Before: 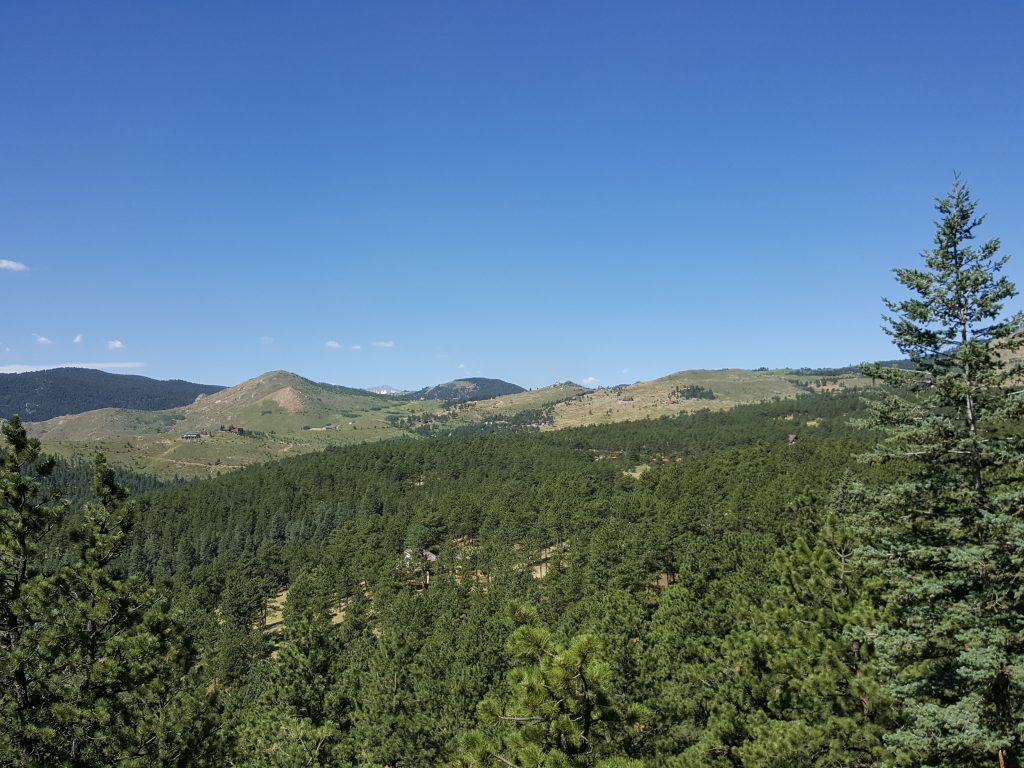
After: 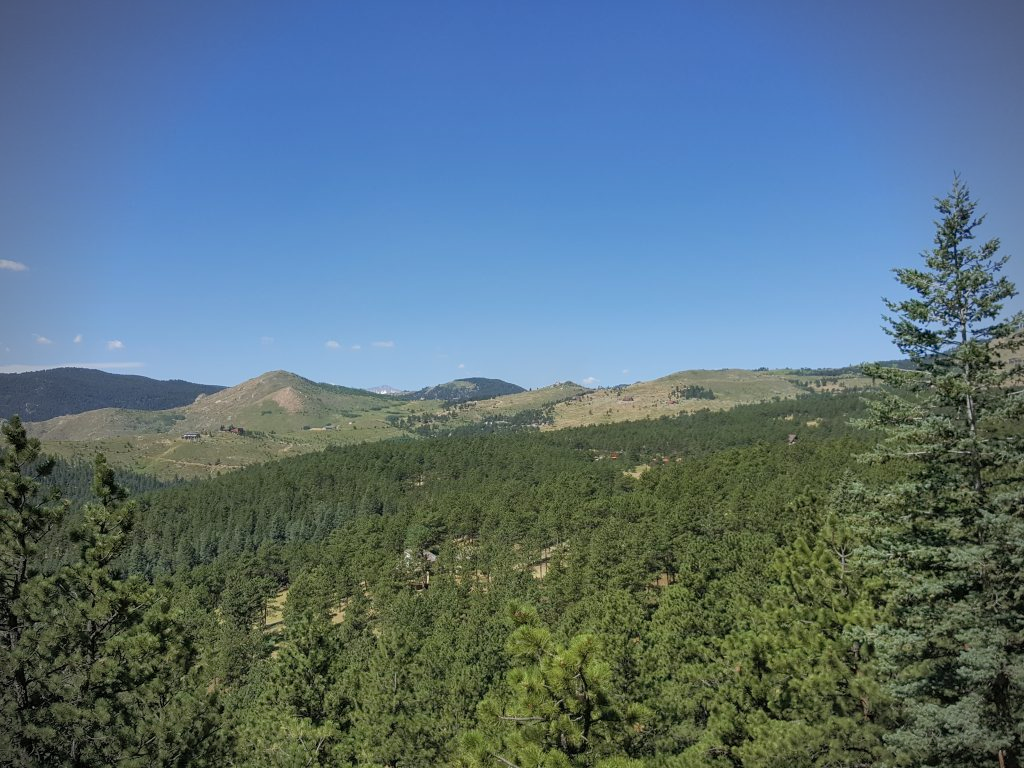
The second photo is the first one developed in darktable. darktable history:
vignetting: fall-off start 79.88%
shadows and highlights: shadows 60, highlights -60
